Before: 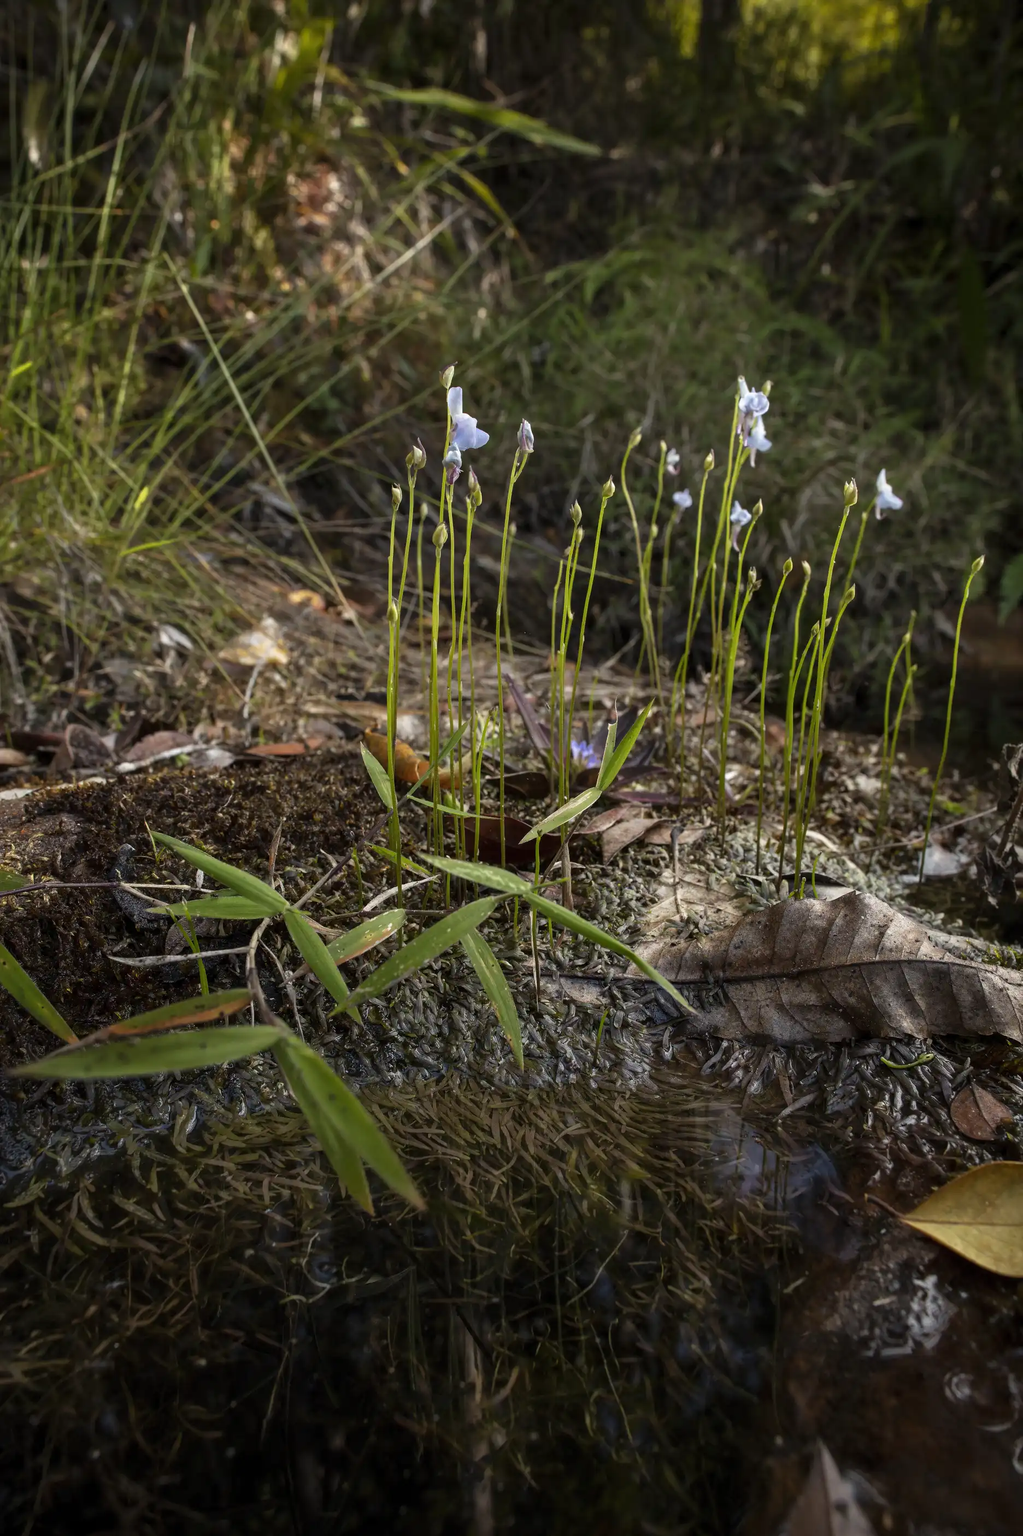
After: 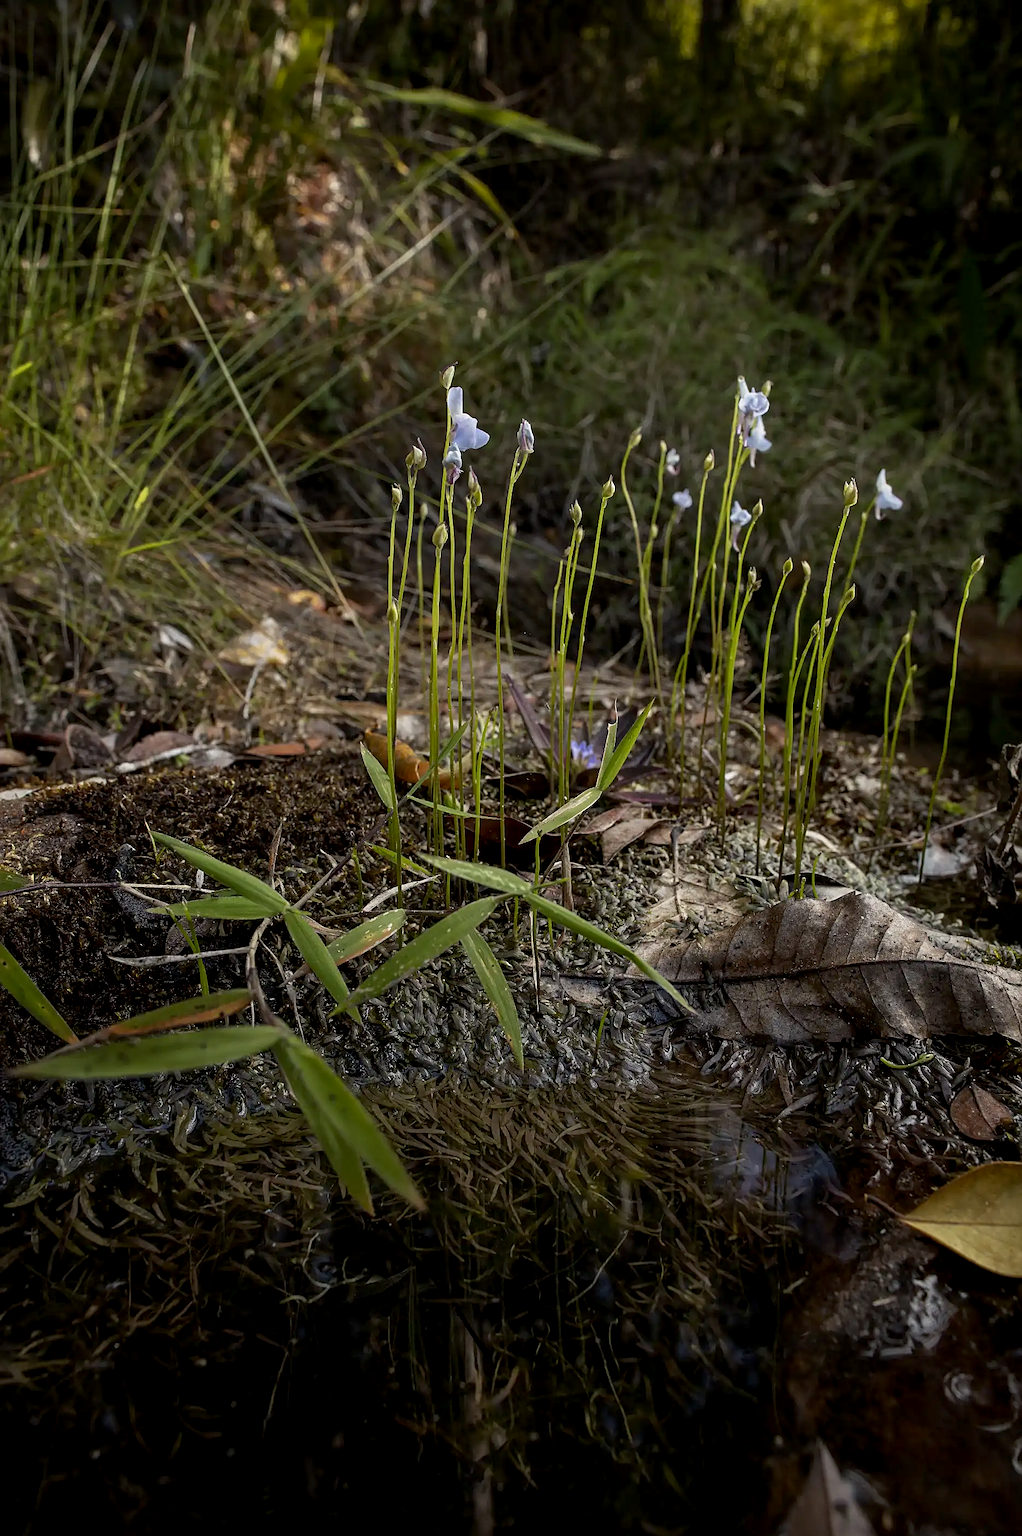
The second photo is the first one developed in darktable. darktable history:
exposure: black level correction 0.006, exposure -0.226 EV, compensate highlight preservation false
sharpen: amount 0.575
